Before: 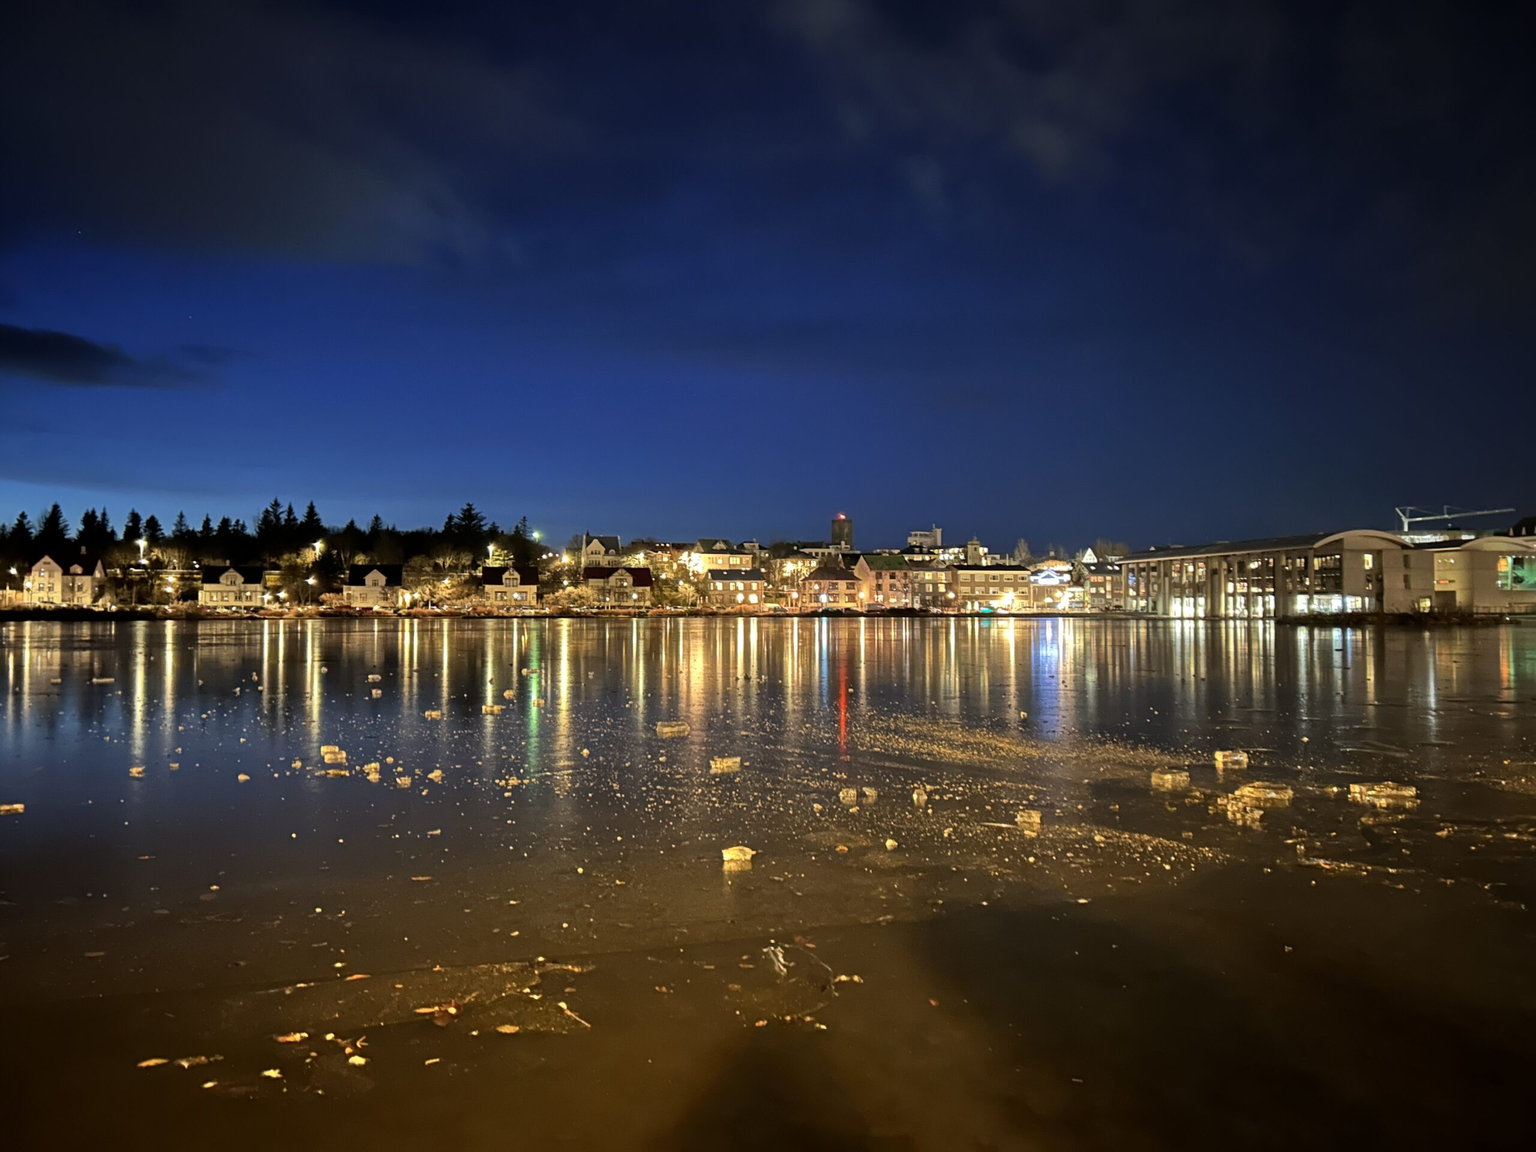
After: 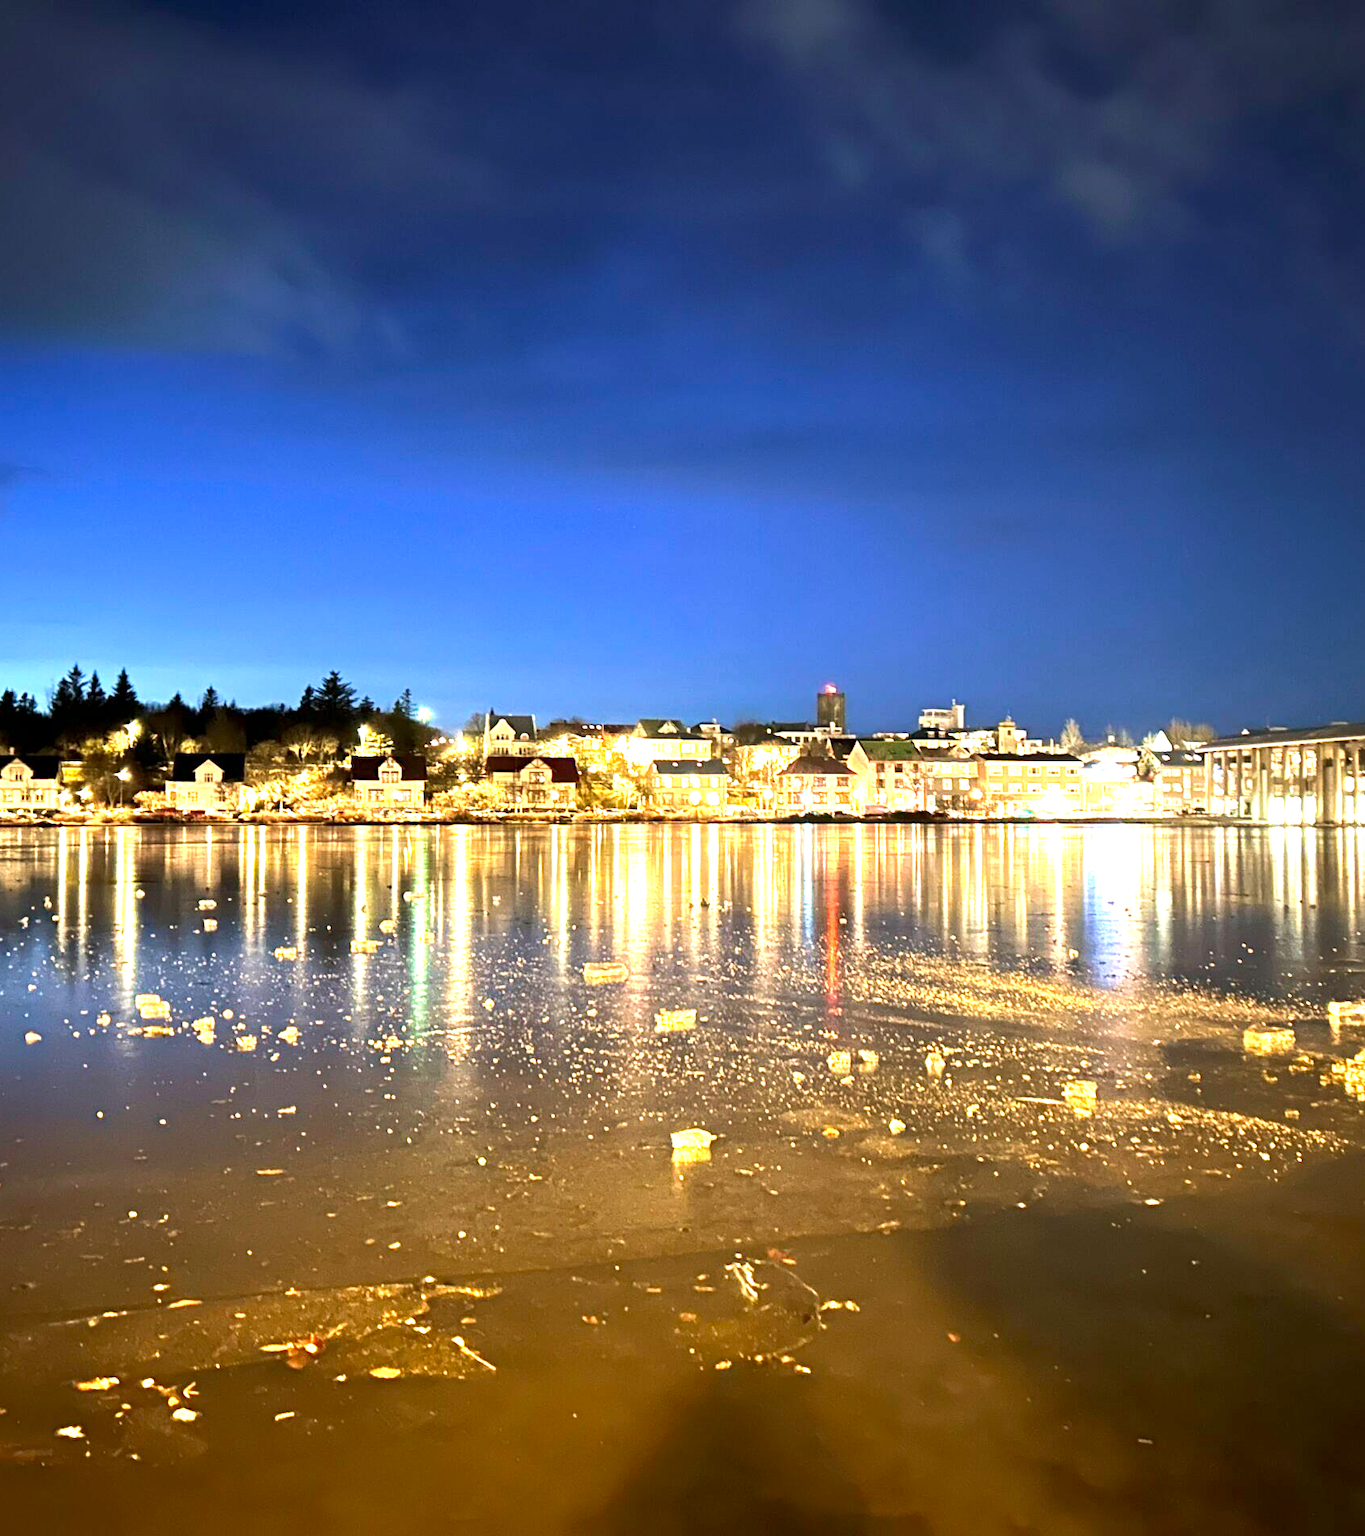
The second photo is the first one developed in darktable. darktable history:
exposure: black level correction 0.001, exposure 1.814 EV, compensate highlight preservation false
tone equalizer: -8 EV -0.001 EV, -7 EV 0.003 EV, -6 EV -0.003 EV, -5 EV -0.009 EV, -4 EV -0.076 EV, -3 EV -0.216 EV, -2 EV -0.279 EV, -1 EV 0.099 EV, +0 EV 0.333 EV
crop and rotate: left 14.296%, right 19.031%
velvia: on, module defaults
